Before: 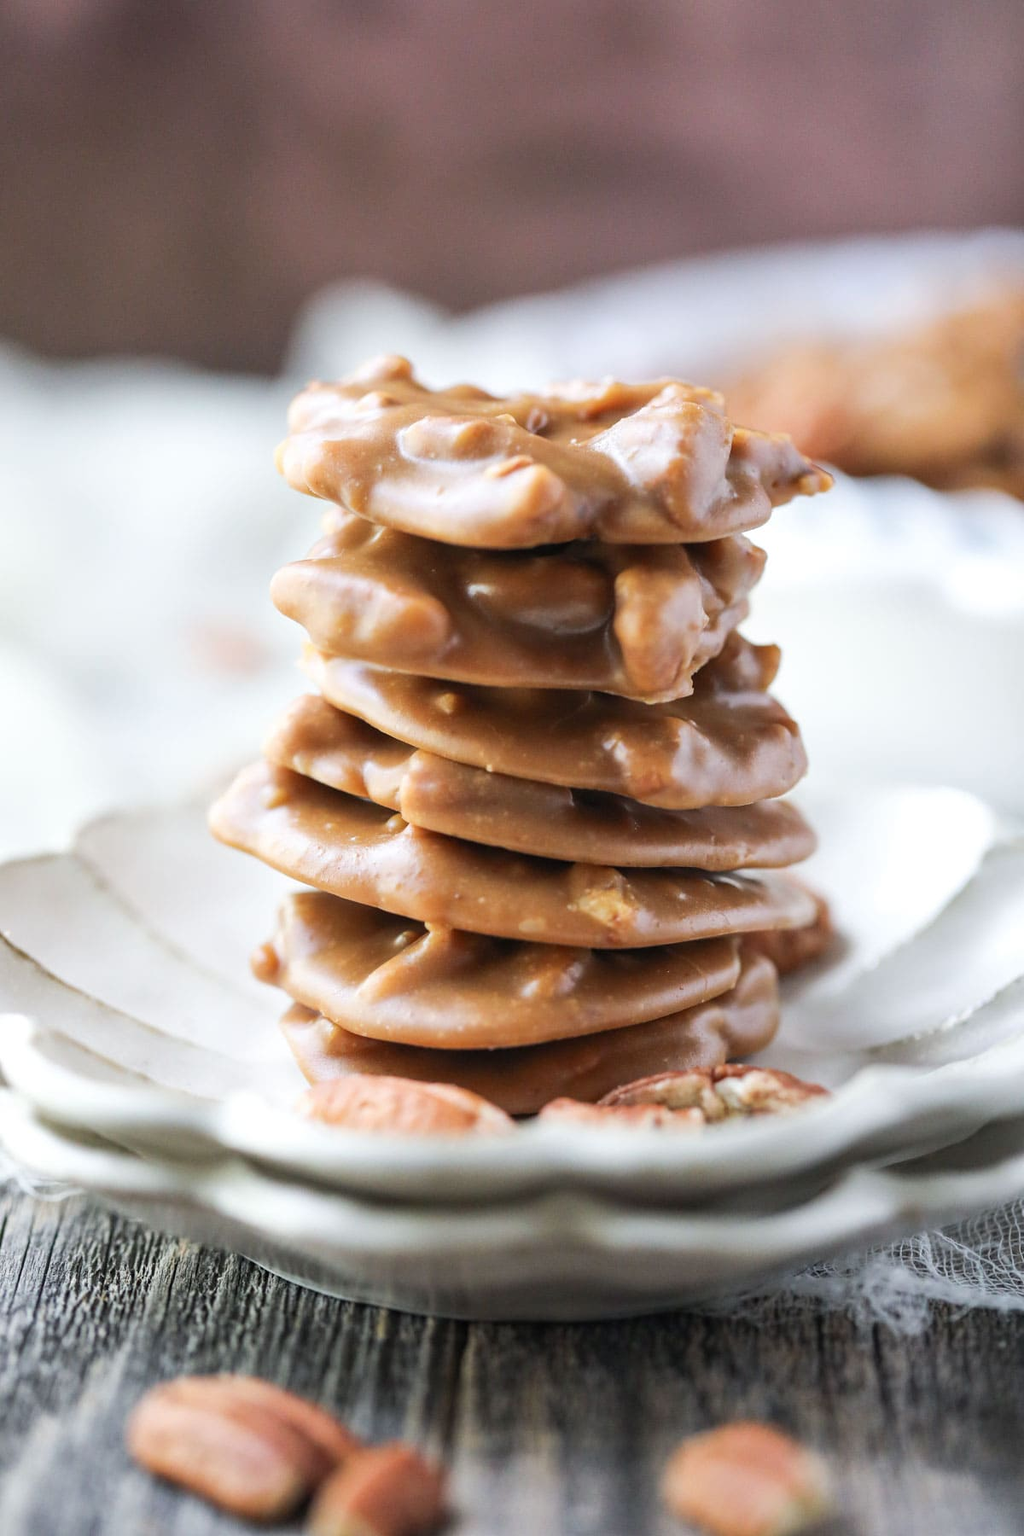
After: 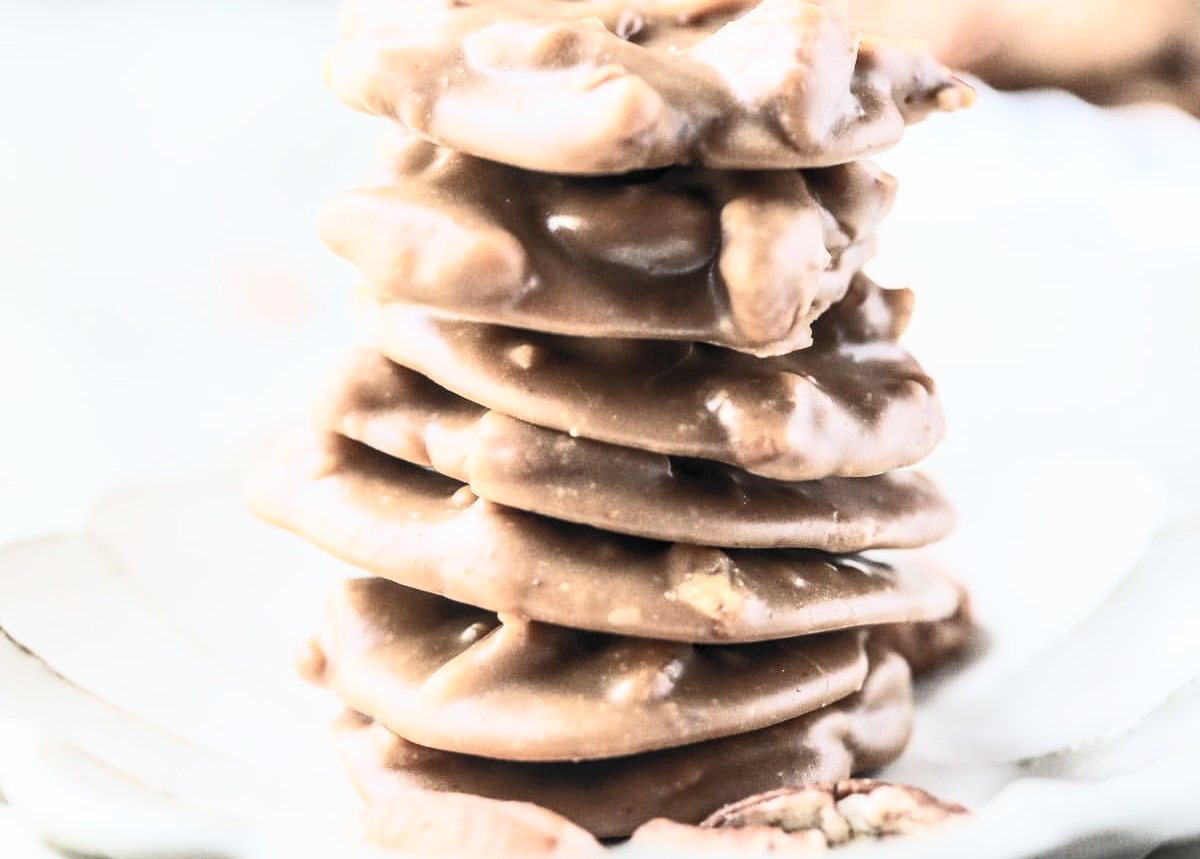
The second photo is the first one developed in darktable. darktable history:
crop and rotate: top 26.002%, bottom 26.239%
contrast brightness saturation: contrast 0.583, brightness 0.574, saturation -0.345
local contrast: detail 130%
filmic rgb: black relative exposure -7.65 EV, white relative exposure 4.56 EV, hardness 3.61, color science v6 (2022)
